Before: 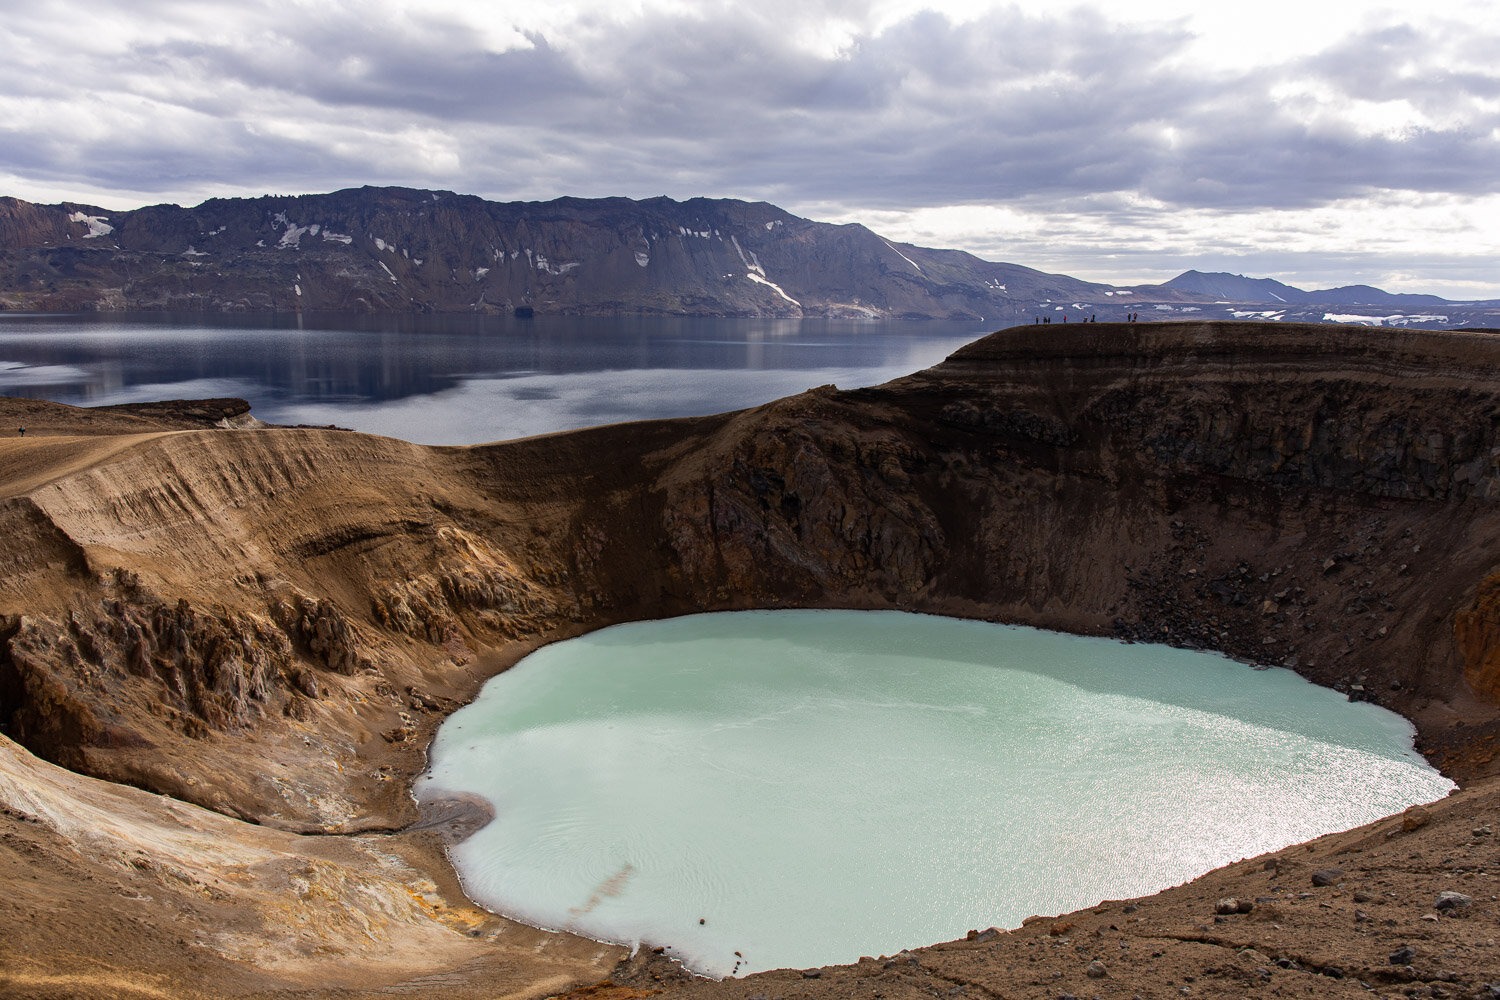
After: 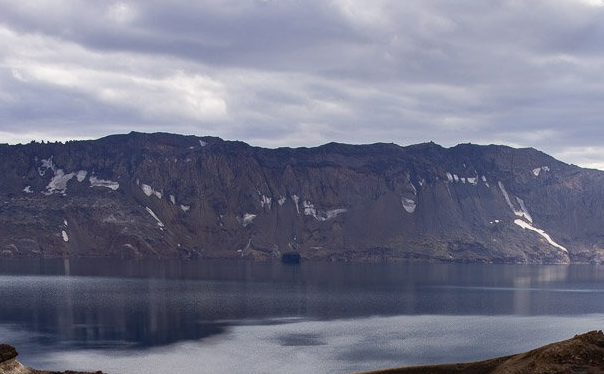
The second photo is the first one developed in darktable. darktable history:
local contrast: mode bilateral grid, contrast 100, coarseness 100, detail 89%, midtone range 0.2
tone equalizer: on, module defaults
crop: left 15.564%, top 5.429%, right 44.14%, bottom 57.132%
